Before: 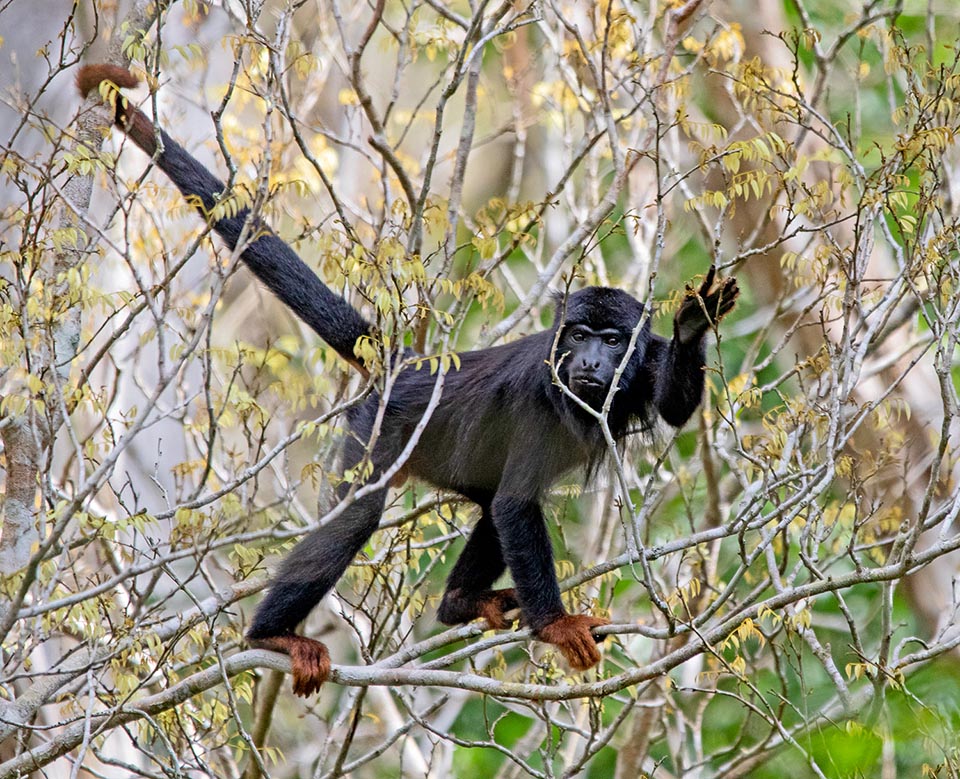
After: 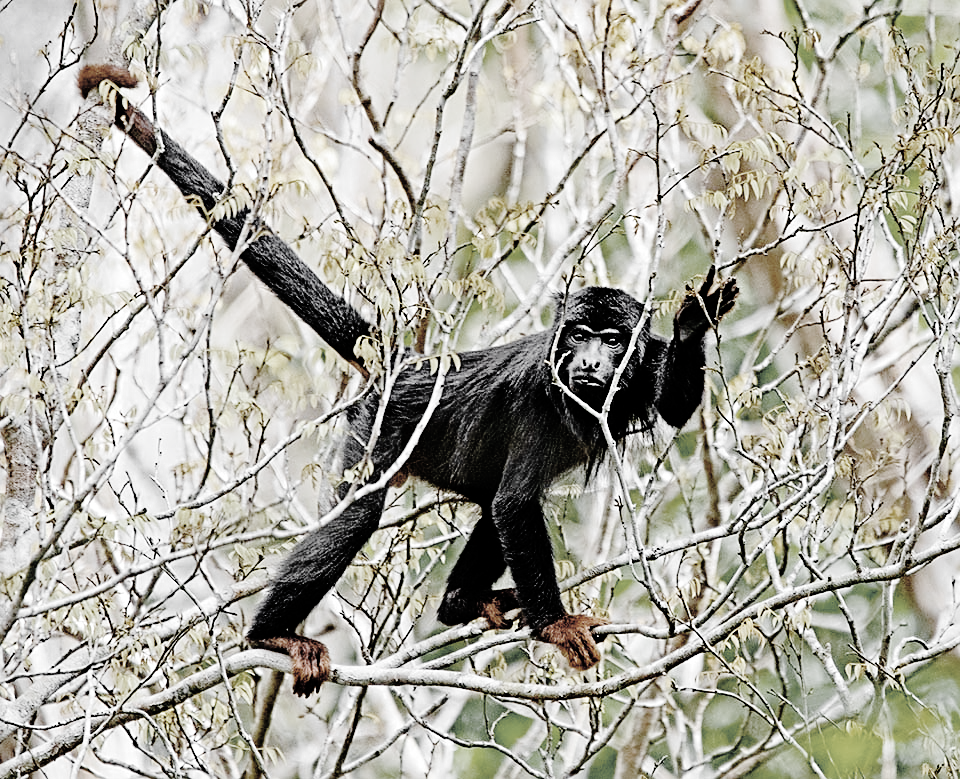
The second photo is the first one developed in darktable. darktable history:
sharpen: on, module defaults
color zones: curves: ch0 [(0, 0.613) (0.01, 0.613) (0.245, 0.448) (0.498, 0.529) (0.642, 0.665) (0.879, 0.777) (0.99, 0.613)]; ch1 [(0, 0.035) (0.121, 0.189) (0.259, 0.197) (0.415, 0.061) (0.589, 0.022) (0.732, 0.022) (0.857, 0.026) (0.991, 0.053)]
white balance: red 0.978, blue 0.999
base curve: curves: ch0 [(0, 0) (0.036, 0.01) (0.123, 0.254) (0.258, 0.504) (0.507, 0.748) (1, 1)], preserve colors none
